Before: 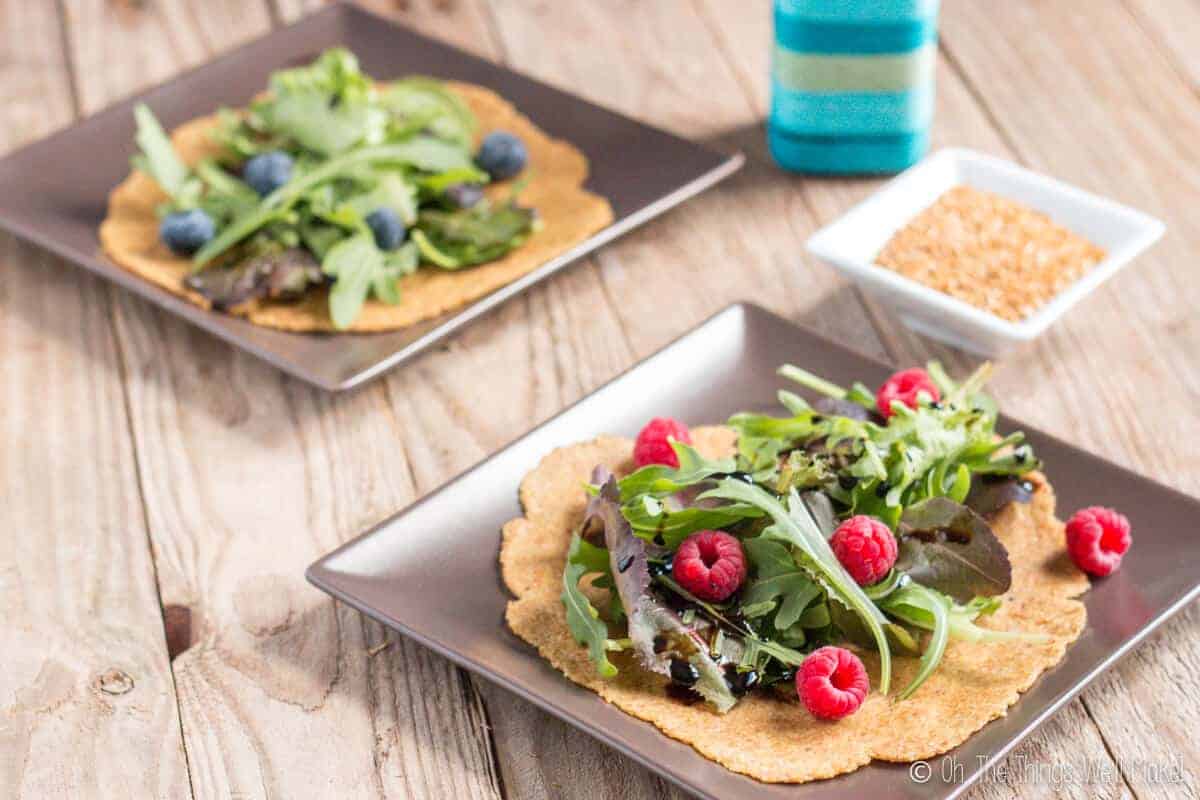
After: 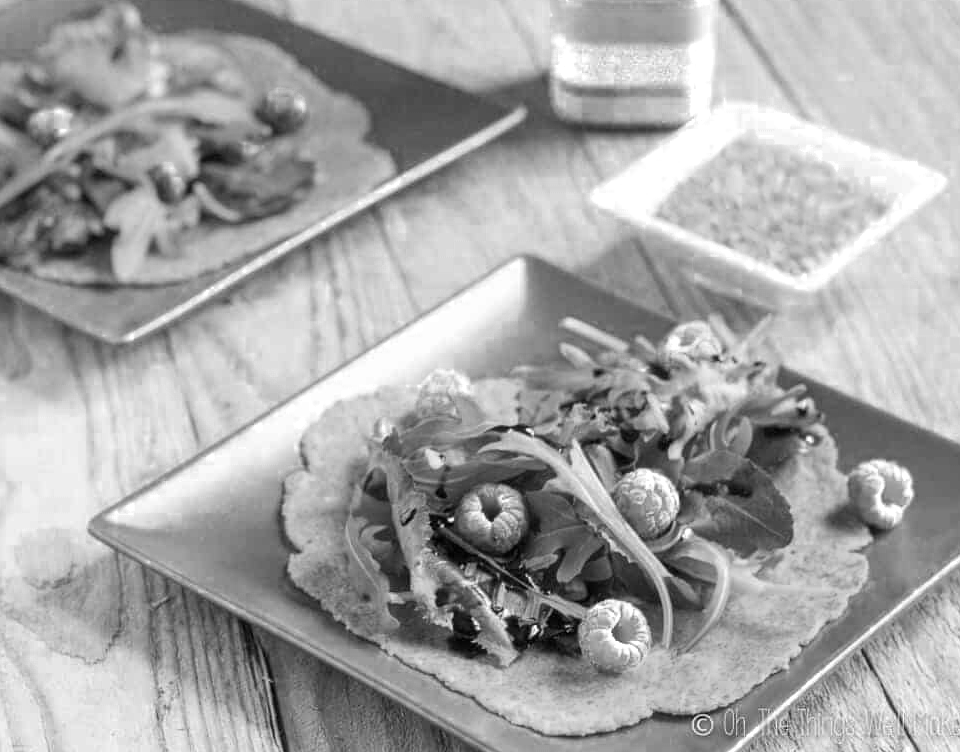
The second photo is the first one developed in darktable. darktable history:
crop and rotate: left 18.189%, top 5.988%, right 1.755%
color correction: highlights b* 0.039
haze removal: strength 0.022, distance 0.249, compatibility mode true, adaptive false
color zones: curves: ch0 [(0, 0.613) (0.01, 0.613) (0.245, 0.448) (0.498, 0.529) (0.642, 0.665) (0.879, 0.777) (0.99, 0.613)]; ch1 [(0, 0) (0.143, 0) (0.286, 0) (0.429, 0) (0.571, 0) (0.714, 0) (0.857, 0)], mix 101.35%
